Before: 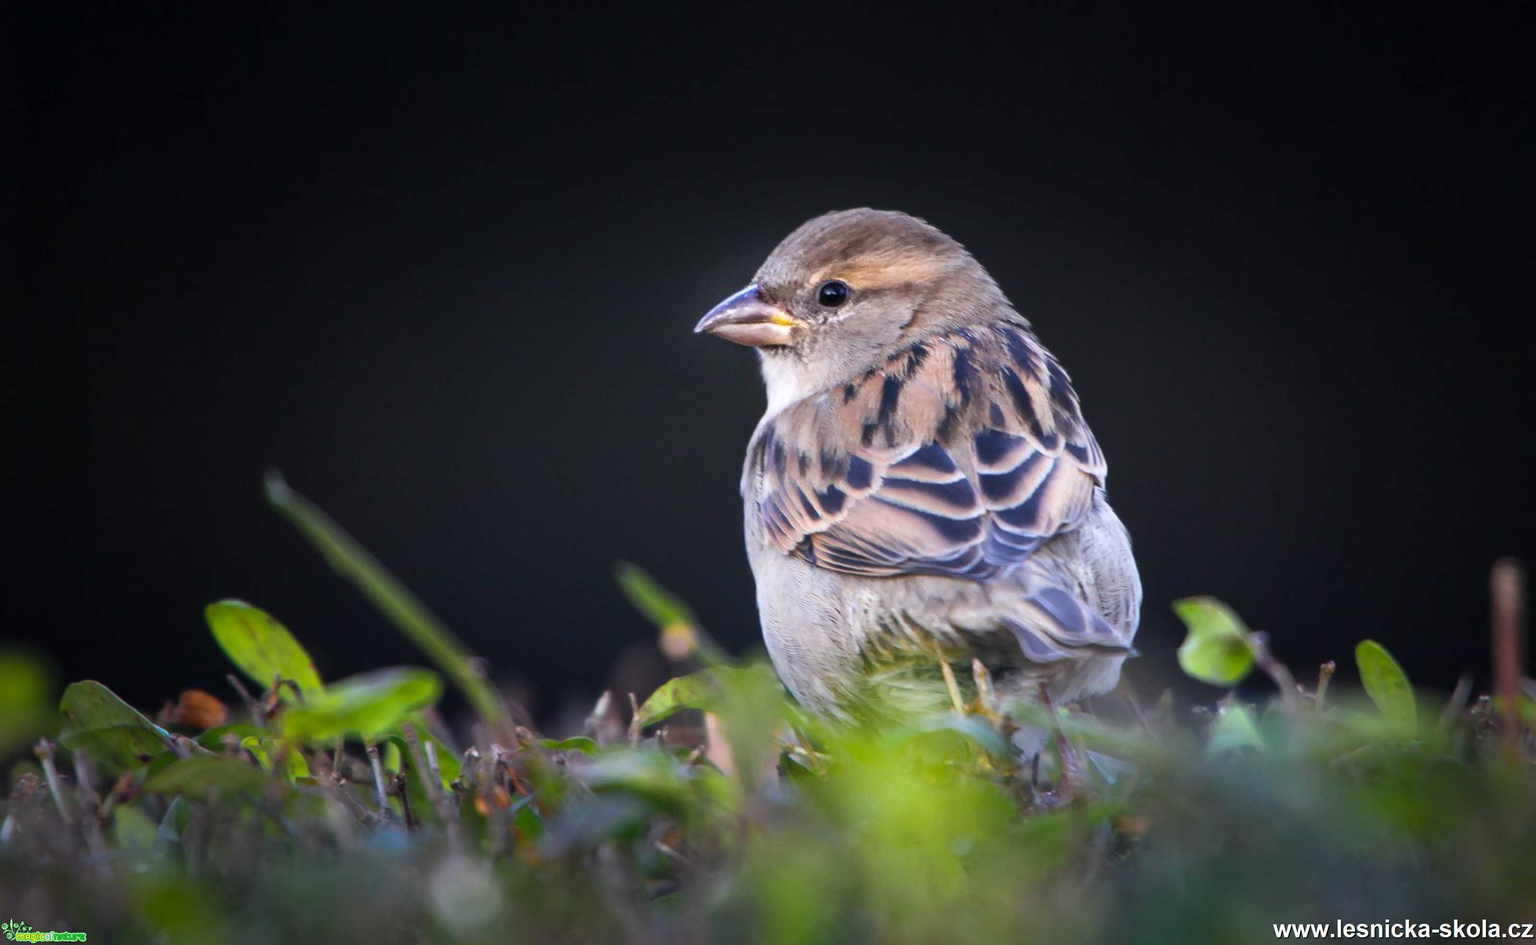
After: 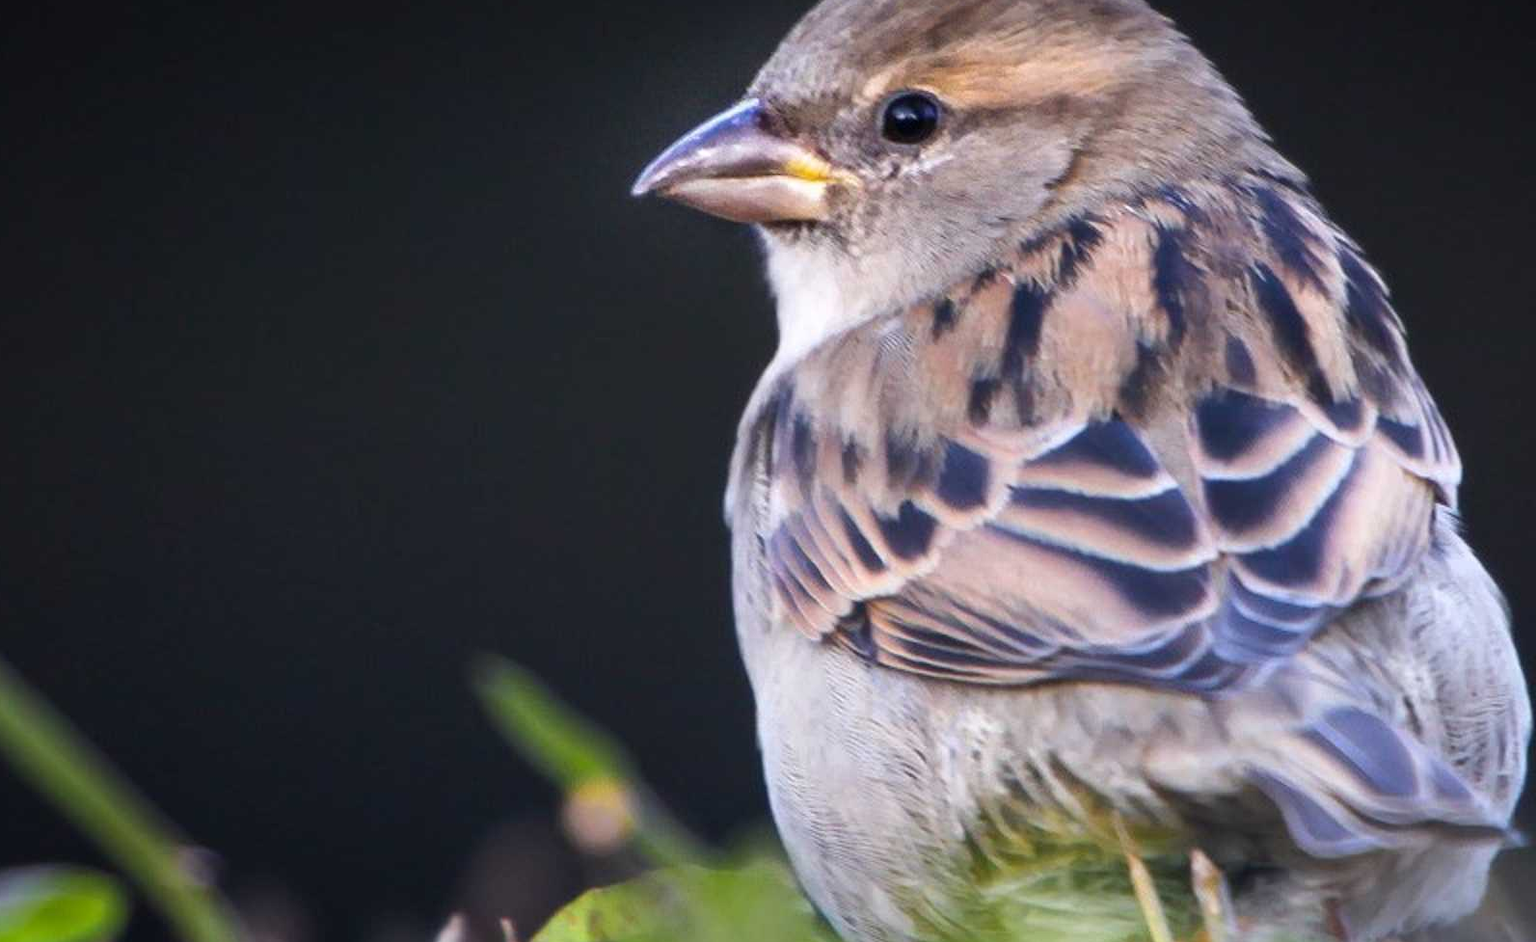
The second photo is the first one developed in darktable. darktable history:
crop: left 24.743%, top 24.914%, right 25.449%, bottom 25.433%
